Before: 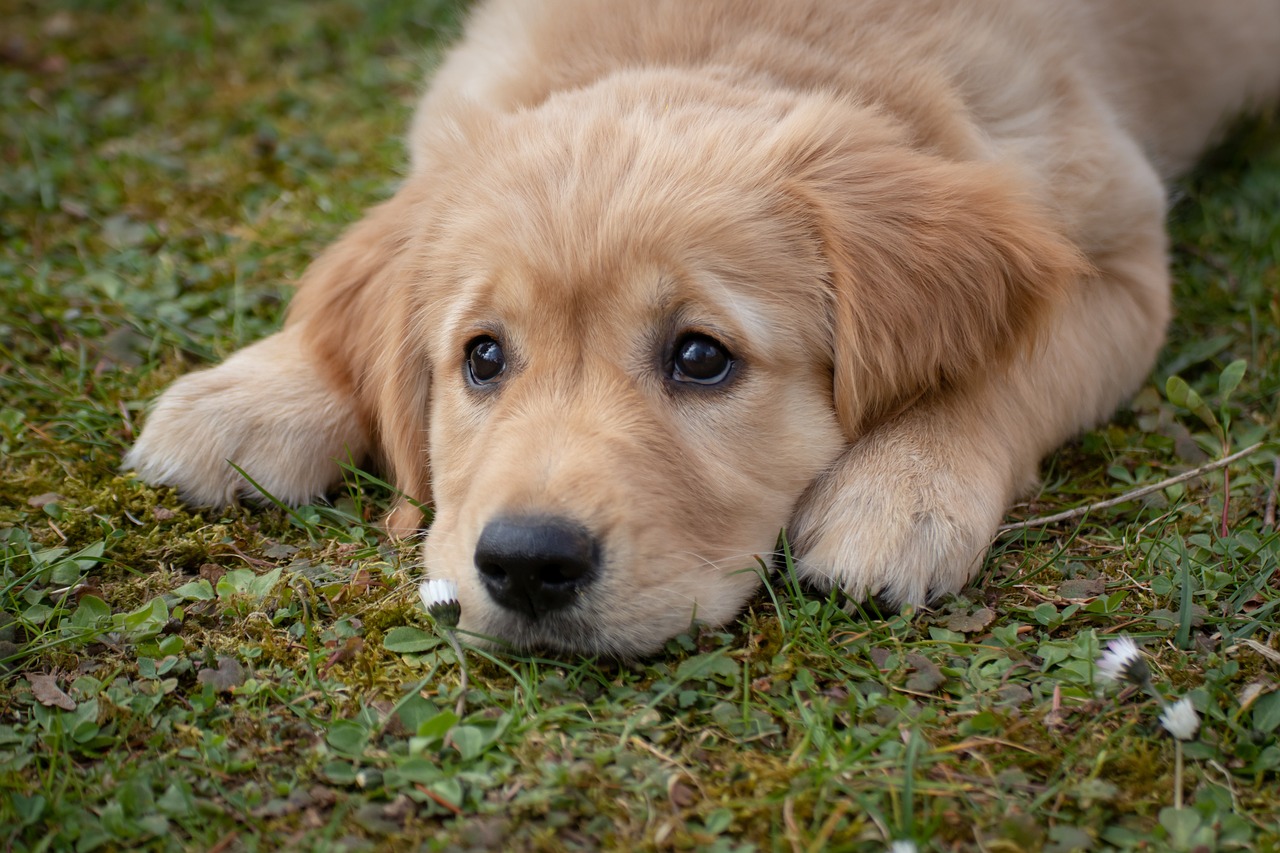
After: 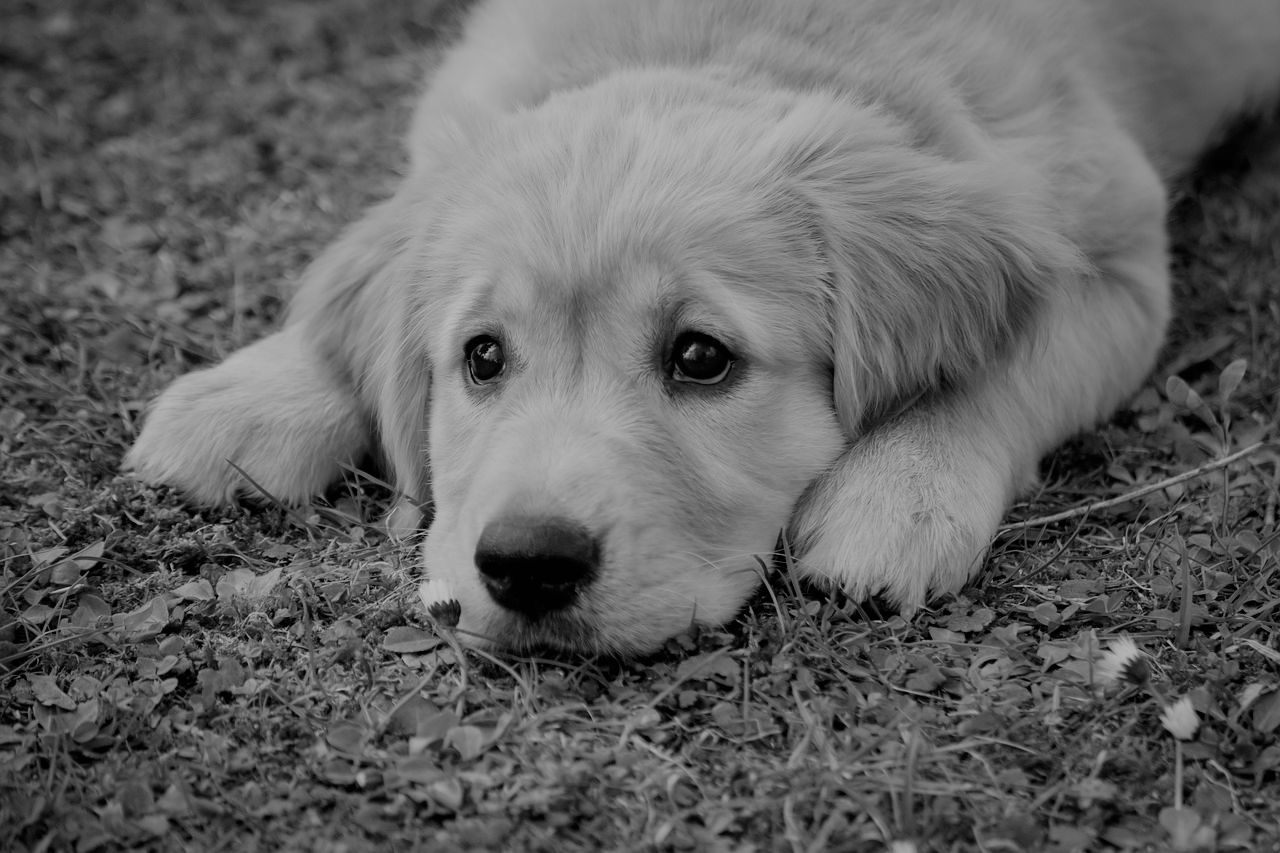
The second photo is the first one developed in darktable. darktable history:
monochrome: a 26.22, b 42.67, size 0.8
filmic rgb: black relative exposure -7.15 EV, white relative exposure 5.36 EV, hardness 3.02
fill light: on, module defaults
